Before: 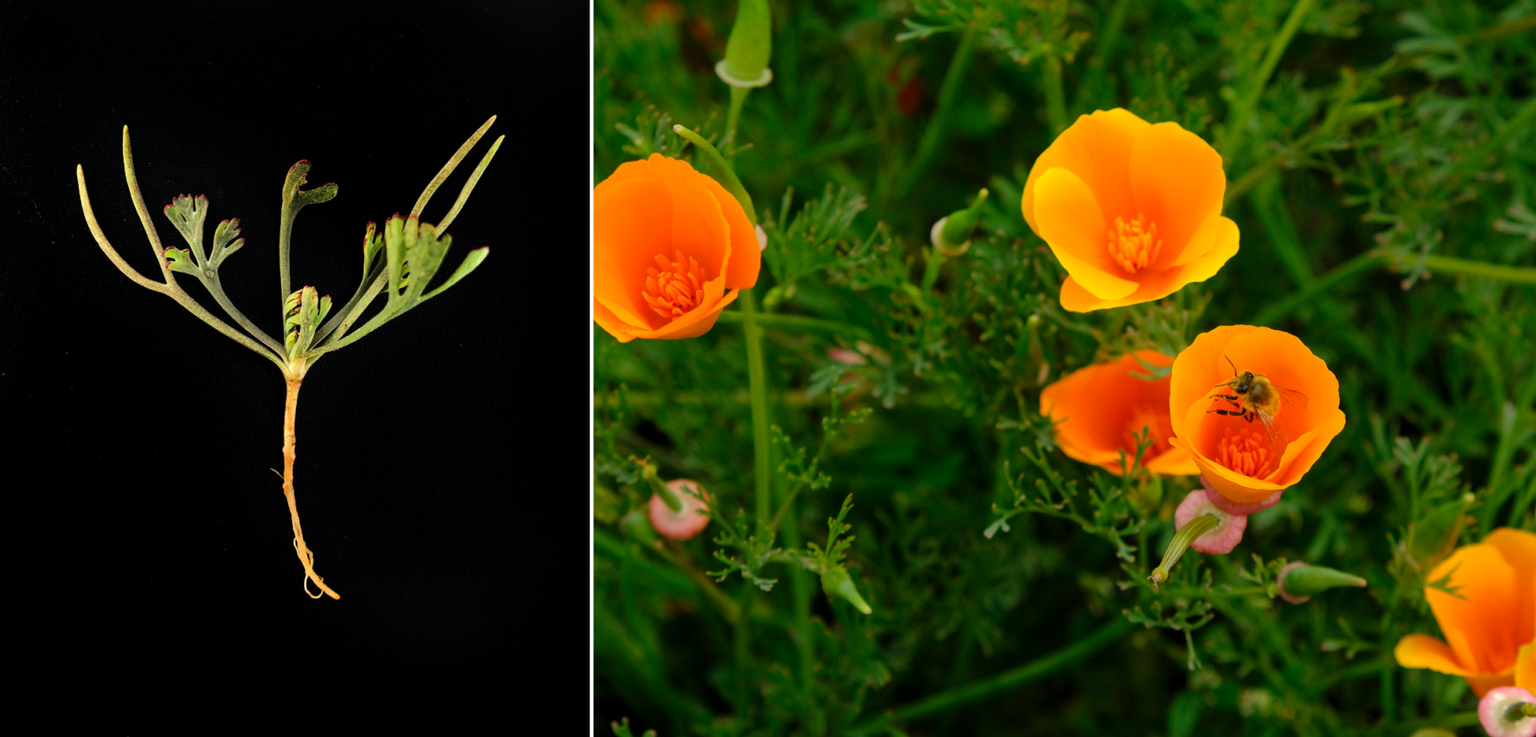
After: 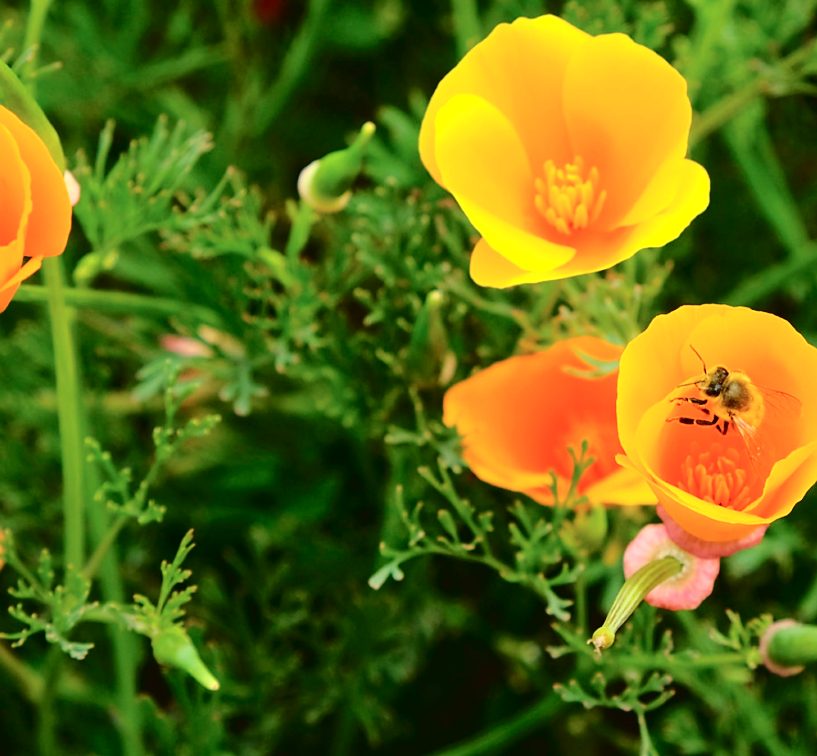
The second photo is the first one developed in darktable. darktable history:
color correction: highlights a* -2.79, highlights b* -2.3, shadows a* 2.19, shadows b* 3.03
tone curve: curves: ch0 [(0, 0) (0.003, 0.03) (0.011, 0.032) (0.025, 0.035) (0.044, 0.038) (0.069, 0.041) (0.1, 0.058) (0.136, 0.091) (0.177, 0.133) (0.224, 0.181) (0.277, 0.268) (0.335, 0.363) (0.399, 0.461) (0.468, 0.554) (0.543, 0.633) (0.623, 0.709) (0.709, 0.784) (0.801, 0.869) (0.898, 0.938) (1, 1)], color space Lab, independent channels, preserve colors none
crop: left 46.05%, top 13.214%, right 14.057%, bottom 9.845%
exposure: black level correction 0, exposure 0.868 EV, compensate highlight preservation false
sharpen: radius 1.552, amount 0.375, threshold 1.343
